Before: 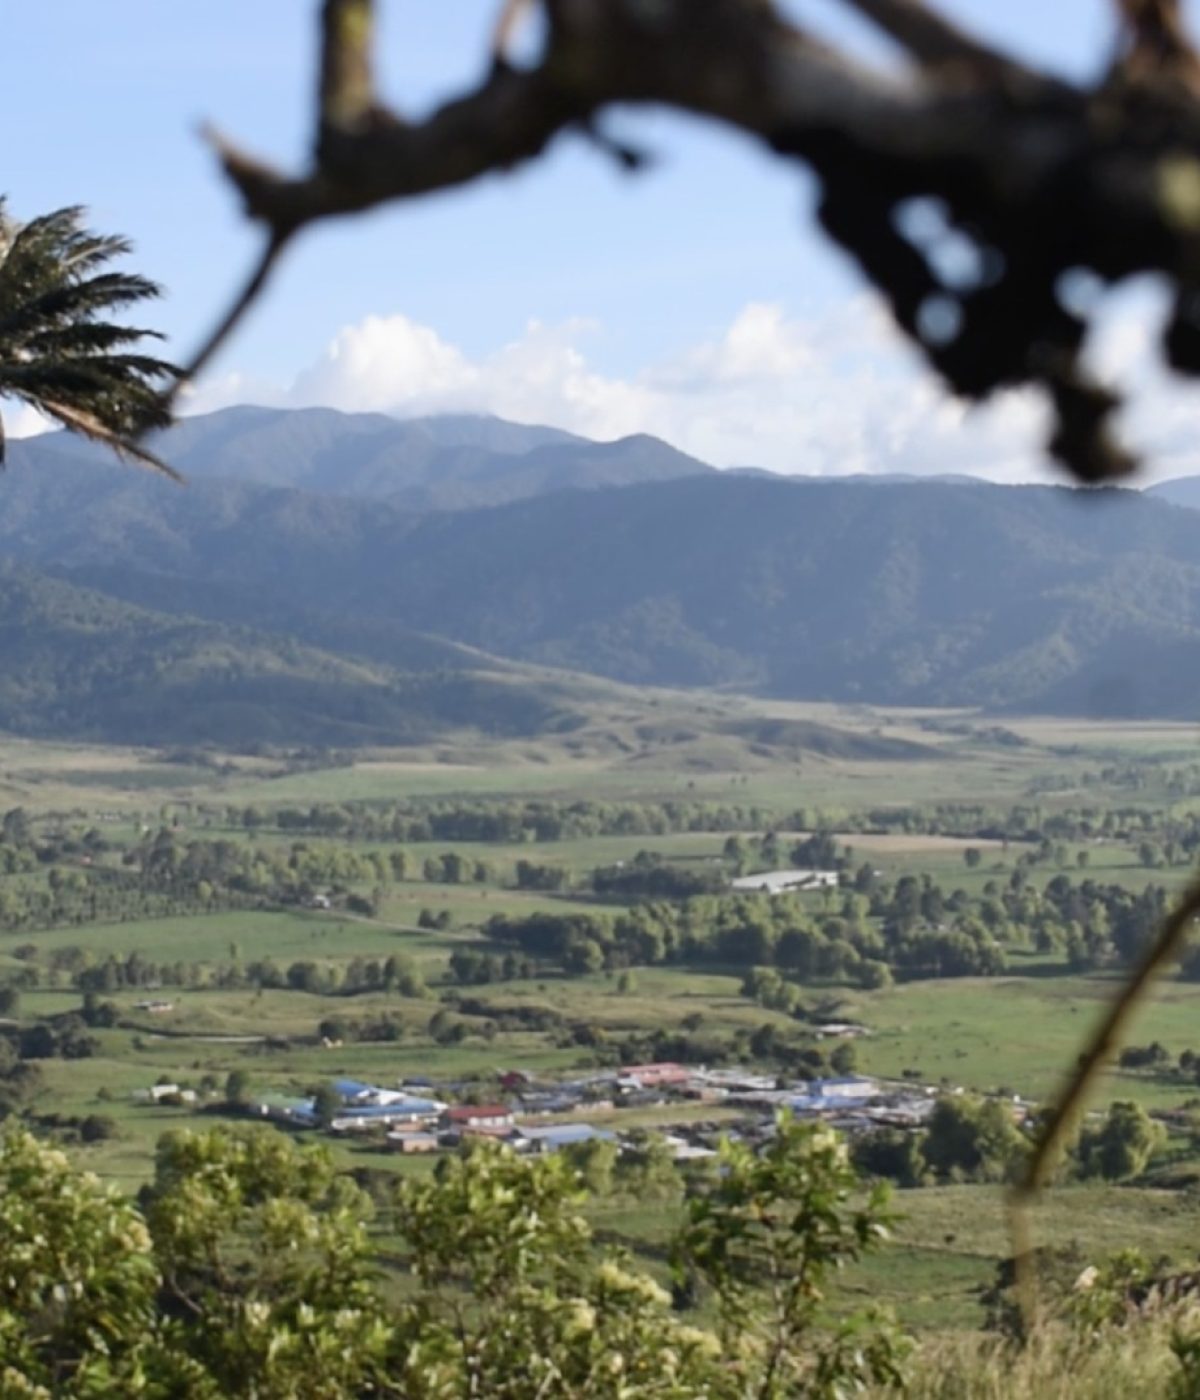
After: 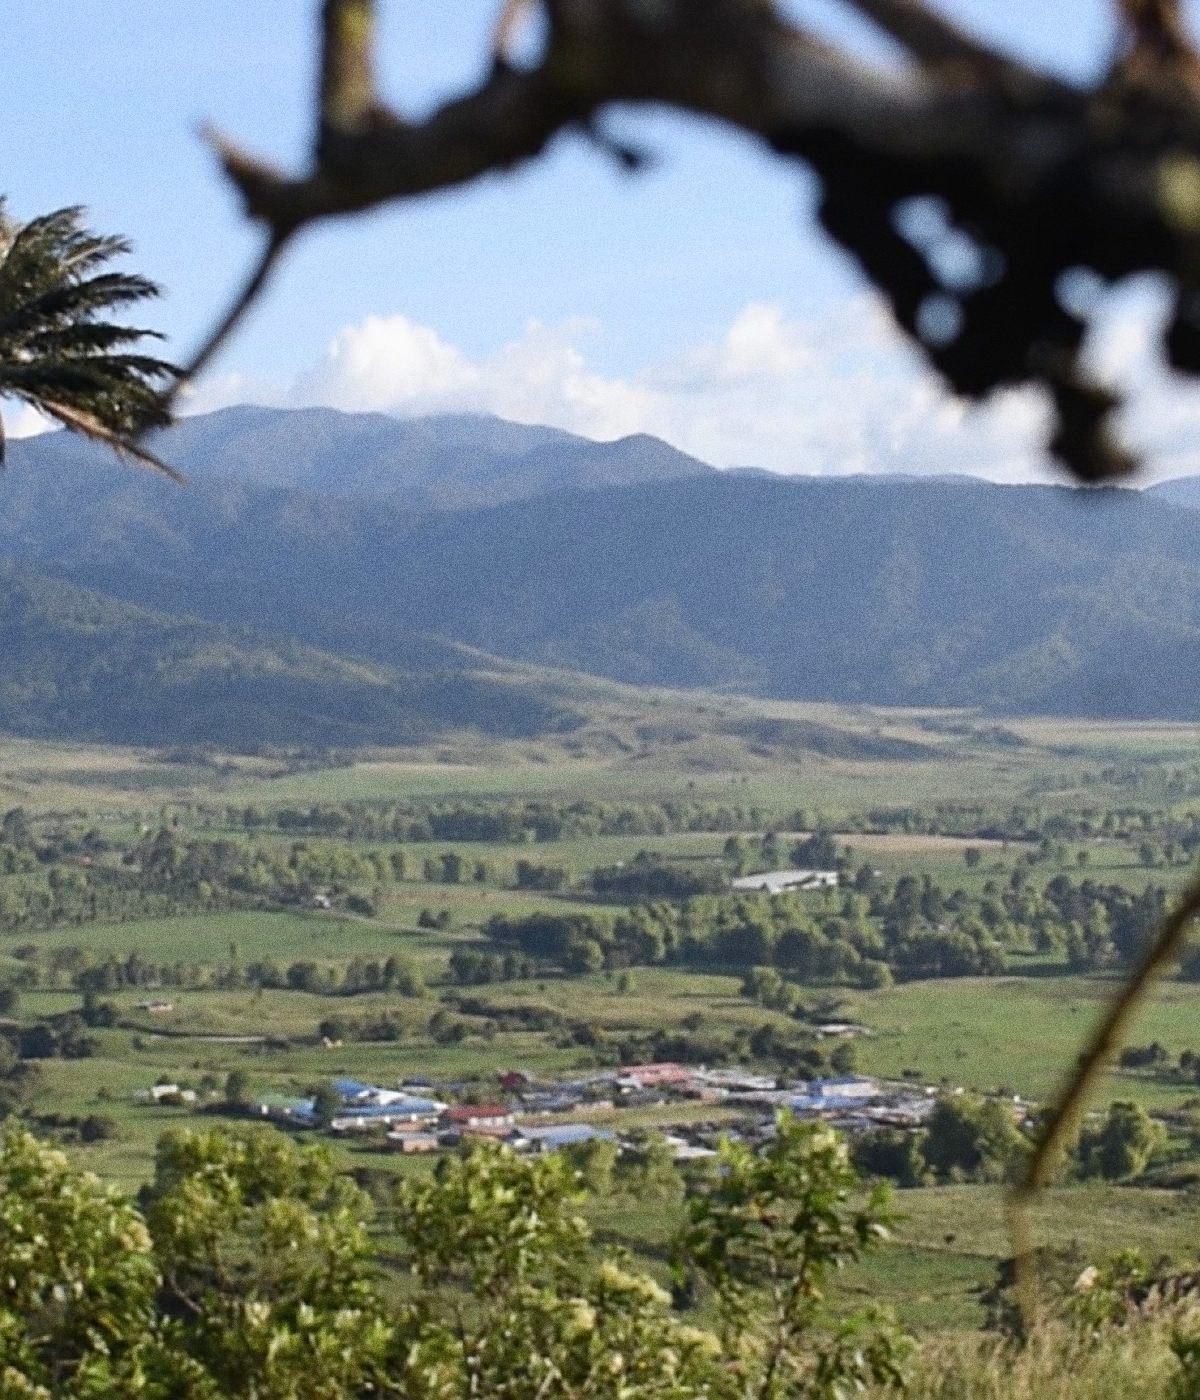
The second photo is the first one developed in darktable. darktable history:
grain: coarseness 0.09 ISO, strength 40%
color correction: saturation 1.1
sharpen: radius 1.967
